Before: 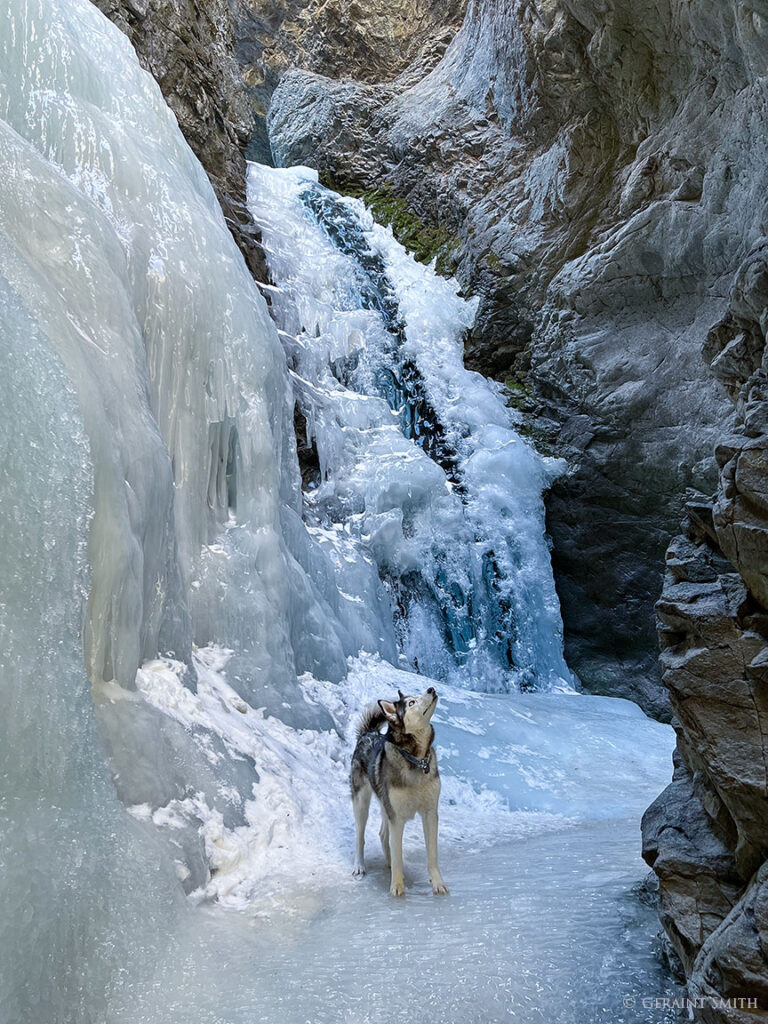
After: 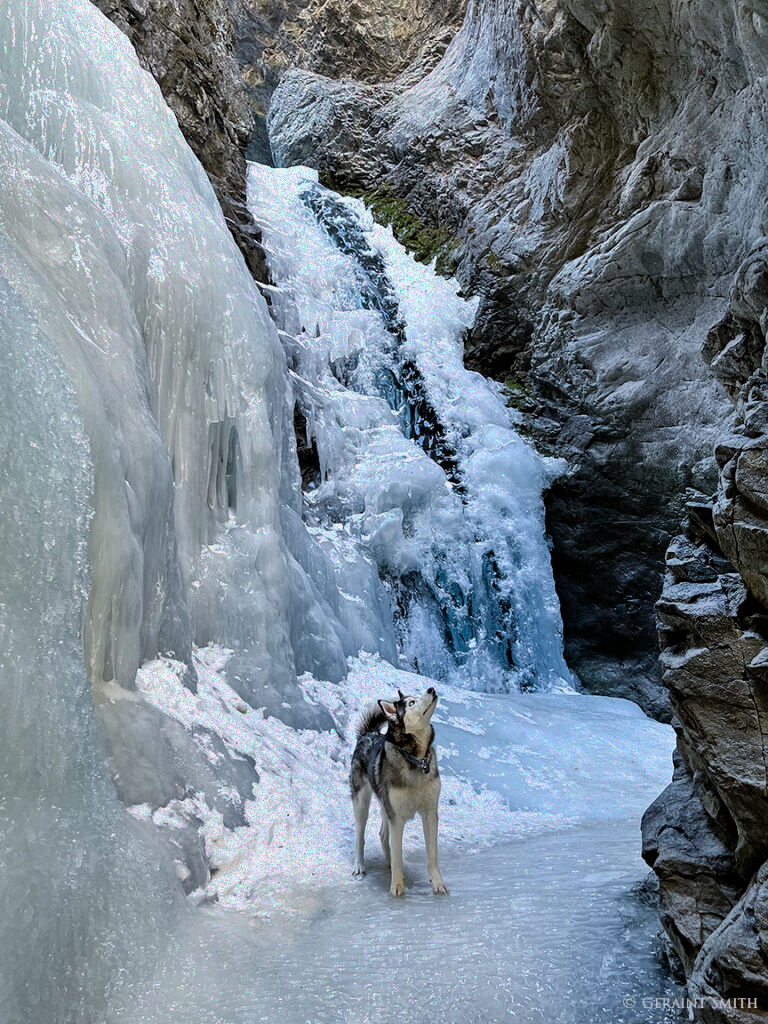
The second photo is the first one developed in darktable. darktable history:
filmic rgb: black relative exposure -12.8 EV, white relative exposure 2.81 EV, threshold -0.282 EV, transition 3.19 EV, structure ↔ texture 99.47%, target black luminance 0%, hardness 8.57, latitude 70.32%, contrast 1.133, shadows ↔ highlights balance -0.793%, color science v6 (2022), enable highlight reconstruction true
shadows and highlights: soften with gaussian
